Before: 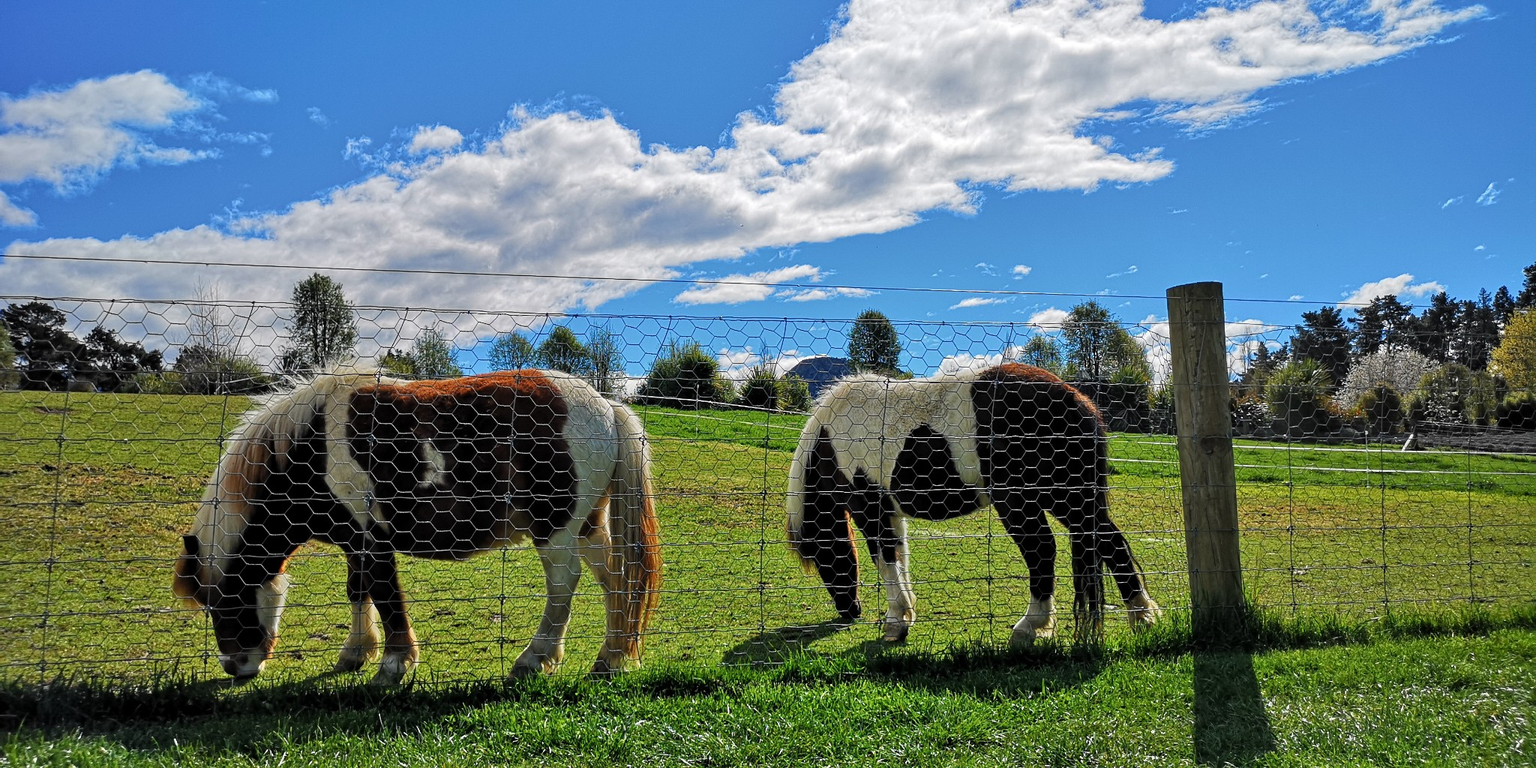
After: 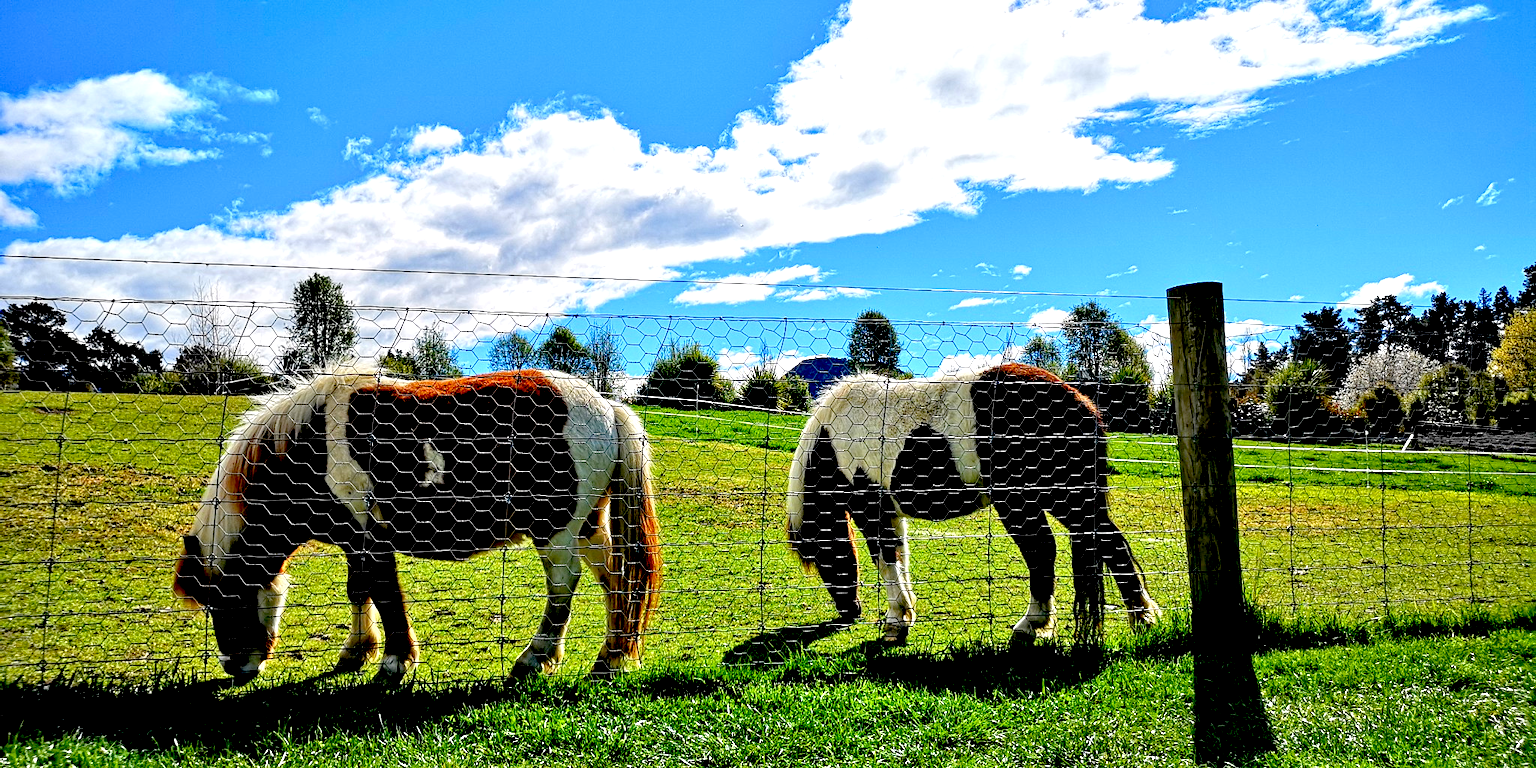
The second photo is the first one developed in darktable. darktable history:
exposure: black level correction 0.036, exposure 0.908 EV, compensate highlight preservation false
